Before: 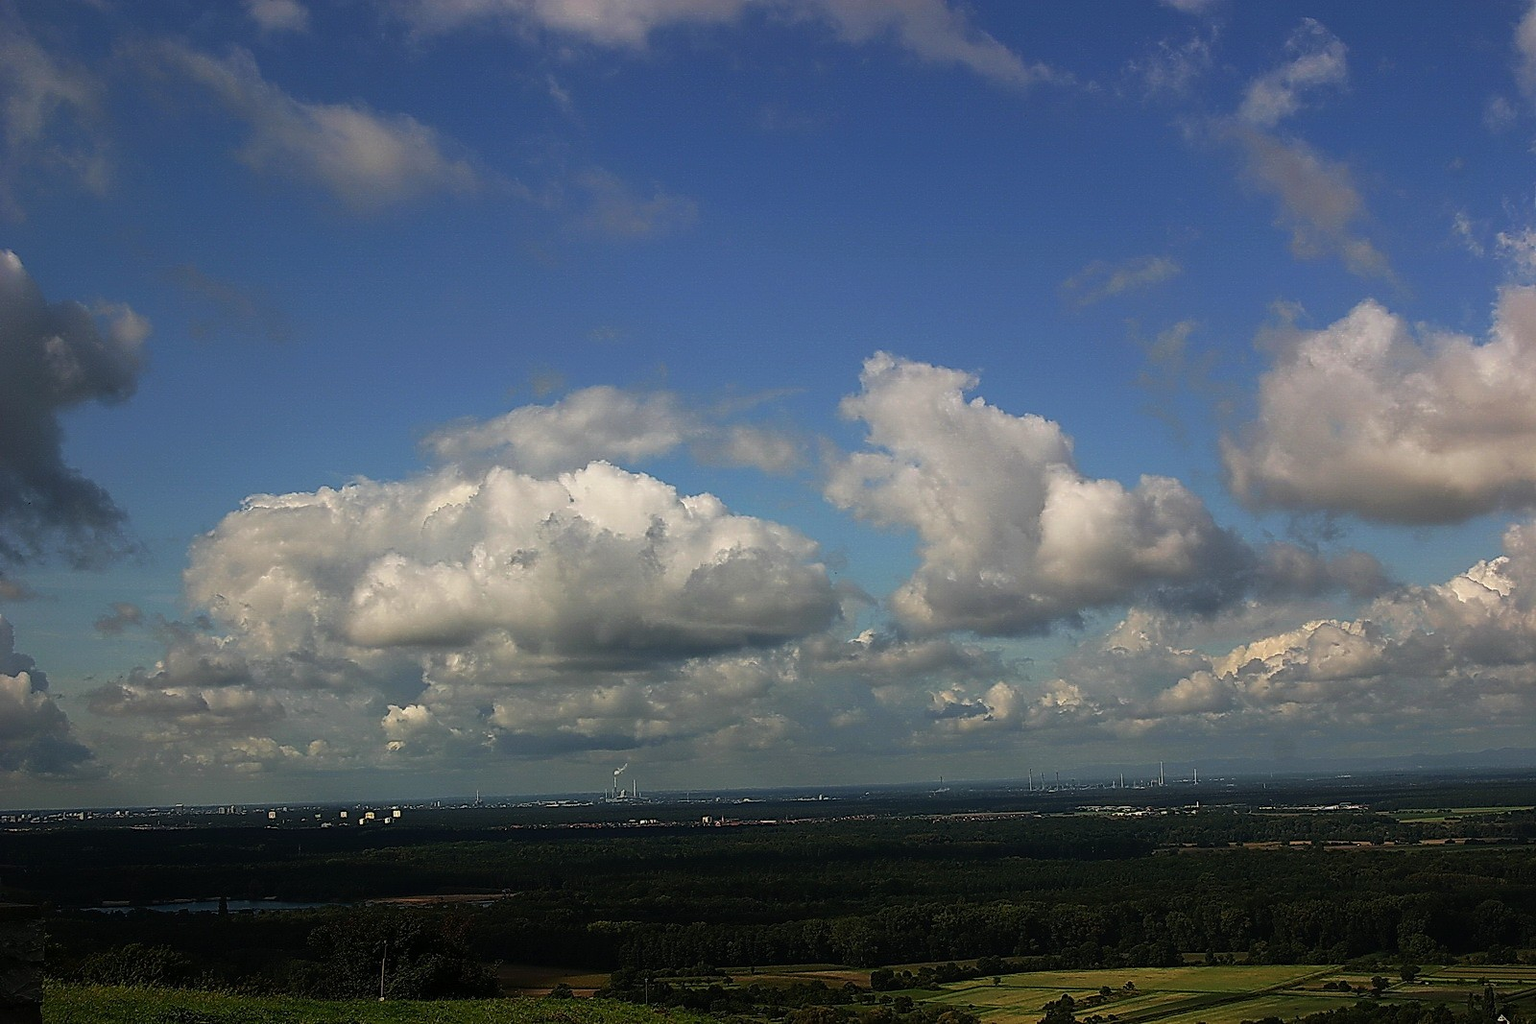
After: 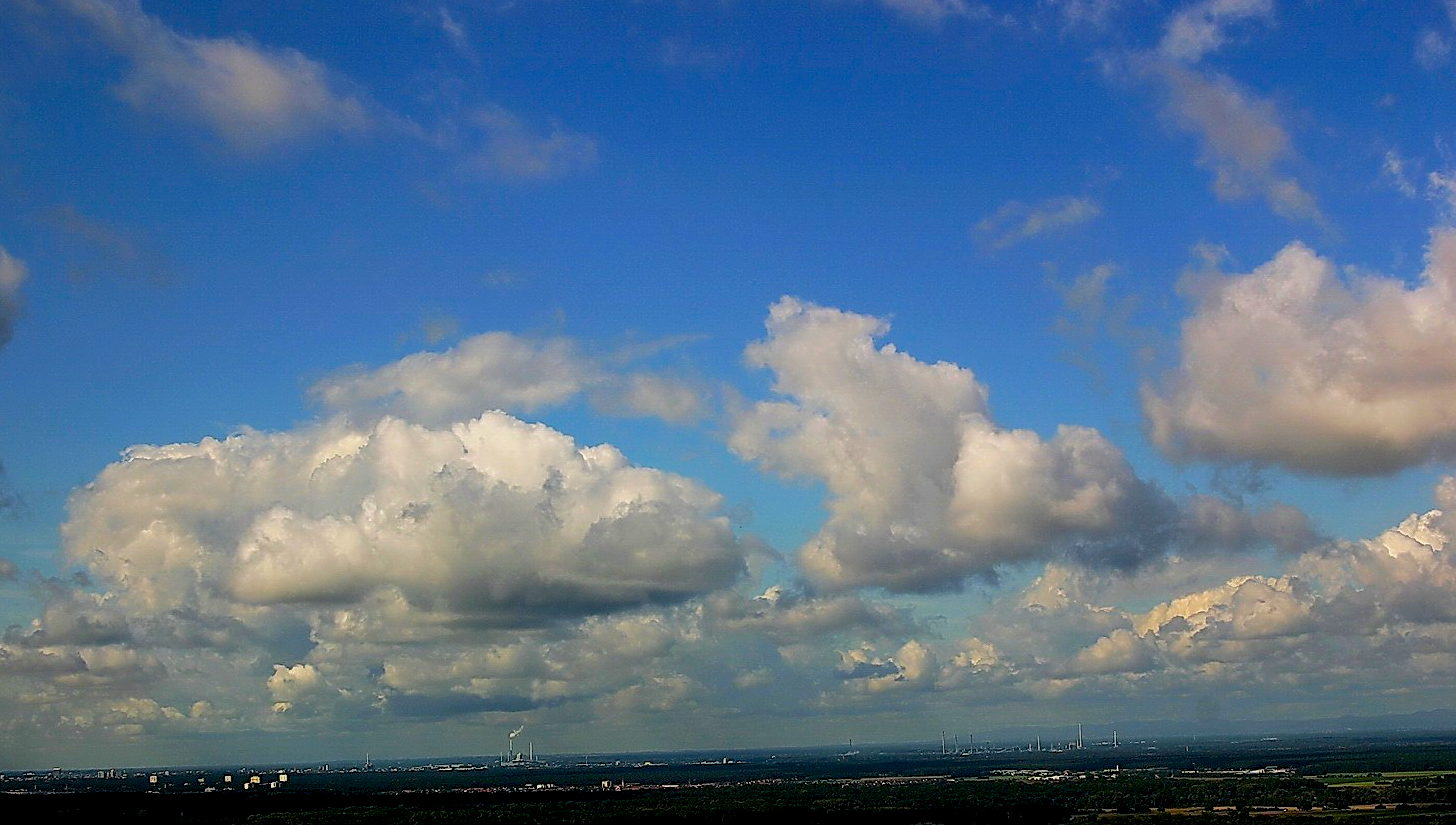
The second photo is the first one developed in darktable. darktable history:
exposure: black level correction 0.01, exposure 0.014 EV, compensate highlight preservation false
color balance rgb: perceptual saturation grading › global saturation 25%, perceptual brilliance grading › mid-tones 10%, perceptual brilliance grading › shadows 15%, global vibrance 20%
crop: left 8.155%, top 6.611%, bottom 15.385%
